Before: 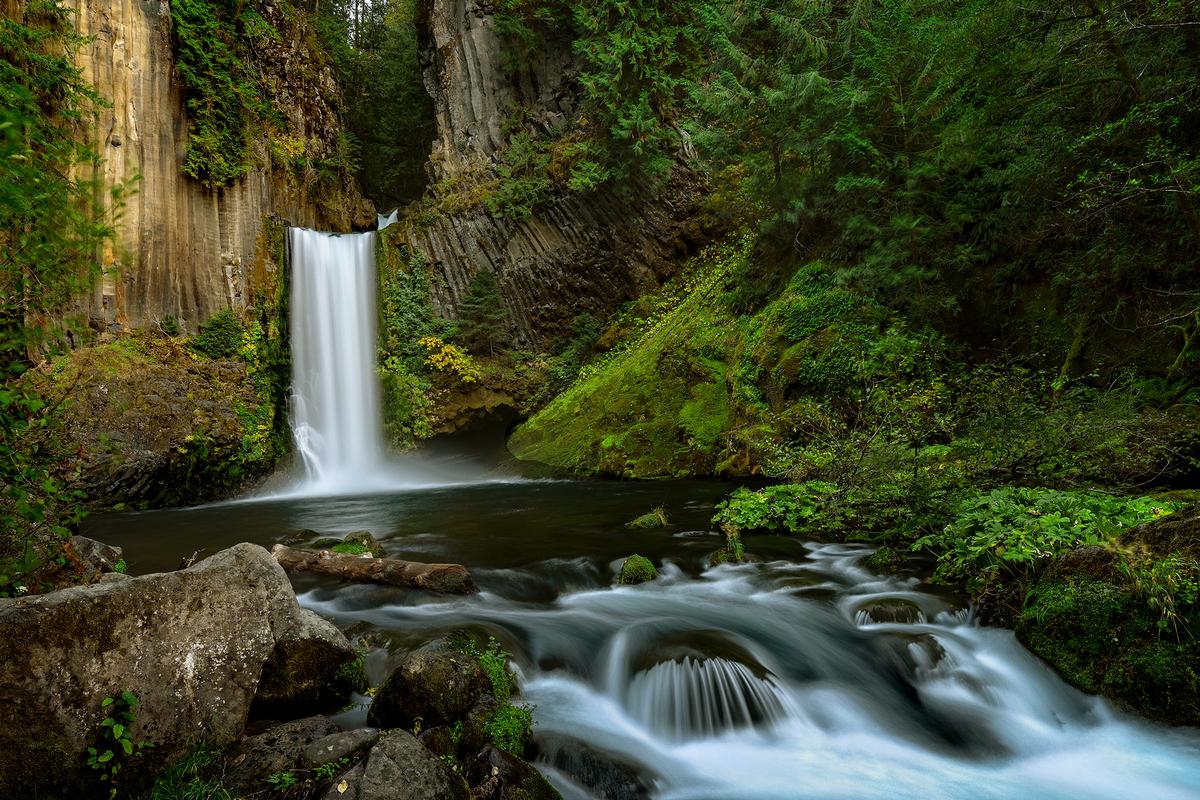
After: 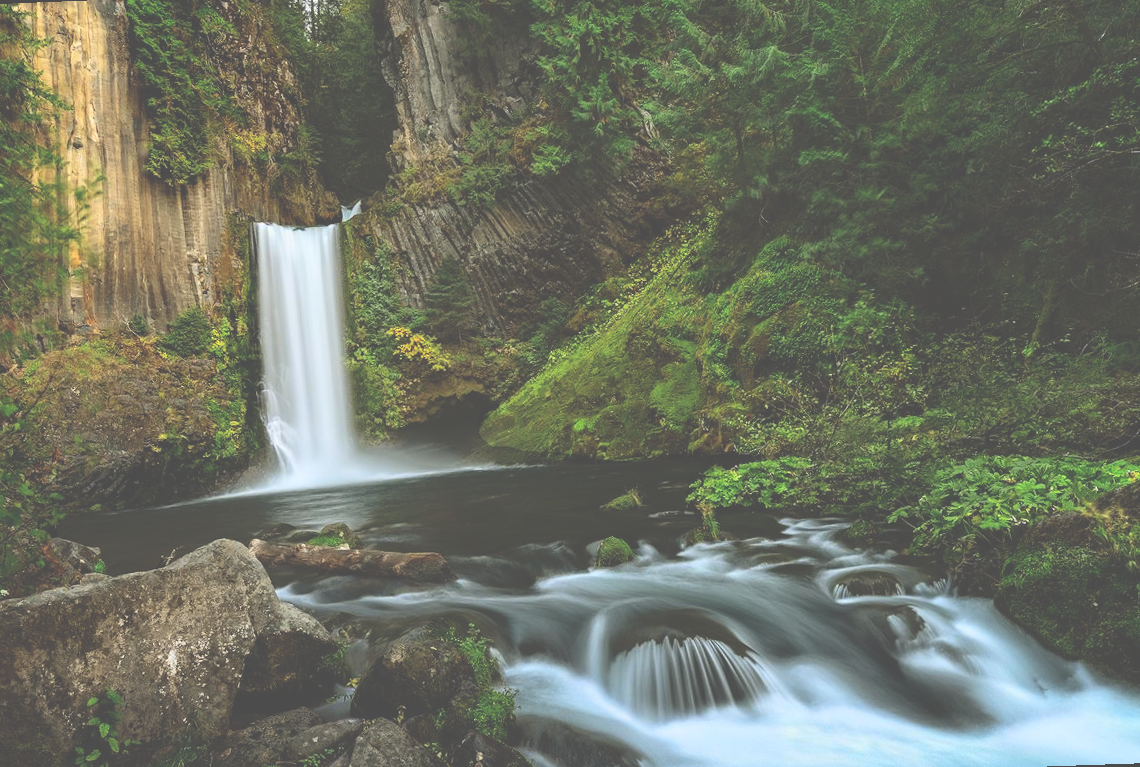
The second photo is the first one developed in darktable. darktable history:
rotate and perspective: rotation -2.12°, lens shift (vertical) 0.009, lens shift (horizontal) -0.008, automatic cropping original format, crop left 0.036, crop right 0.964, crop top 0.05, crop bottom 0.959
exposure: black level correction -0.062, exposure -0.05 EV, compensate highlight preservation false
contrast brightness saturation: contrast 0.2, brightness 0.15, saturation 0.14
